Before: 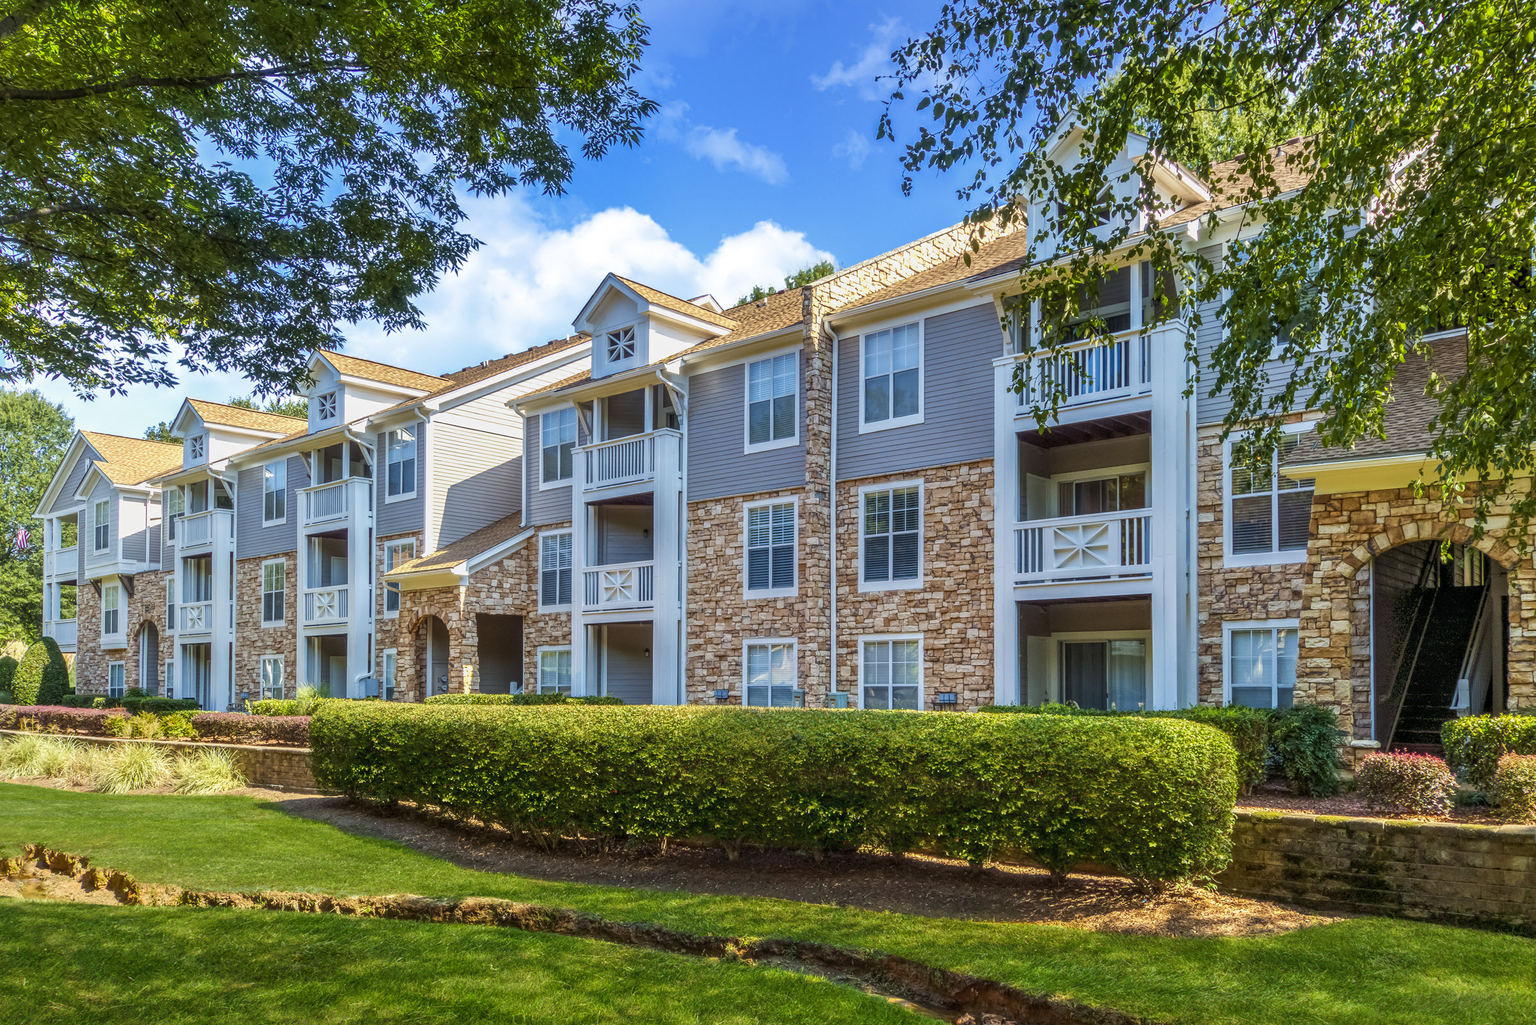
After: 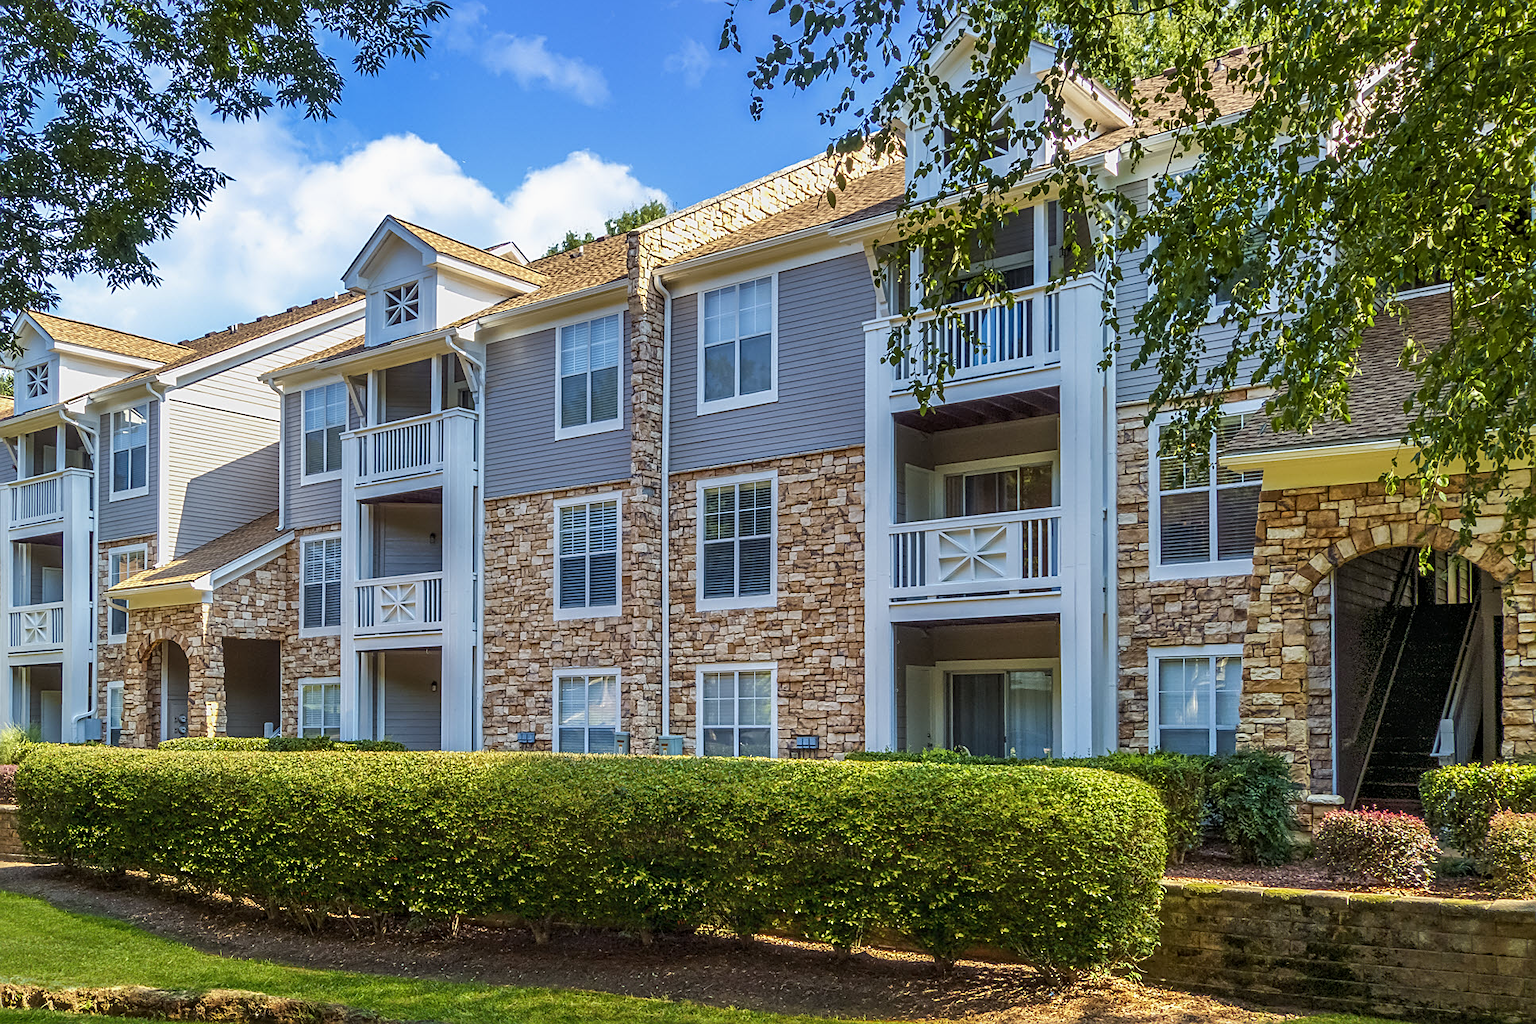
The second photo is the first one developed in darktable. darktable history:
sharpen: on, module defaults
crop: left 19.354%, top 9.708%, right 0.001%, bottom 9.655%
exposure: exposure -0.068 EV, compensate highlight preservation false
